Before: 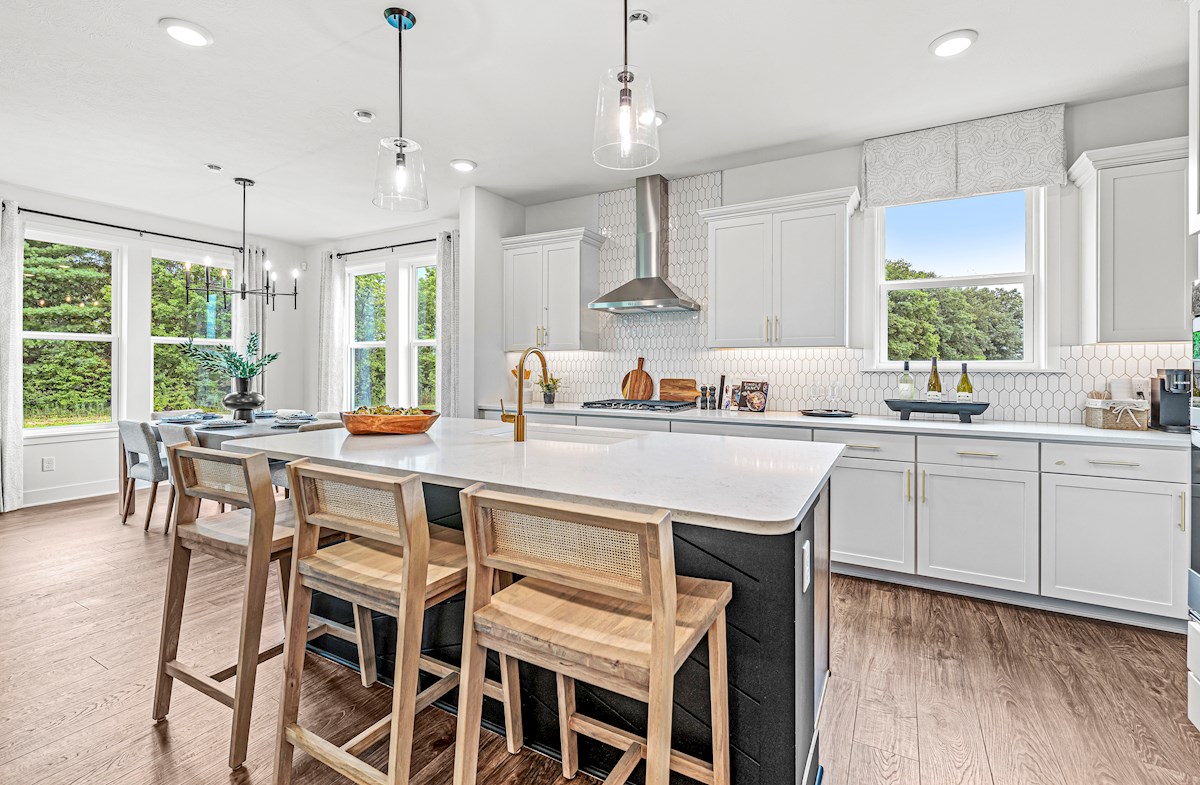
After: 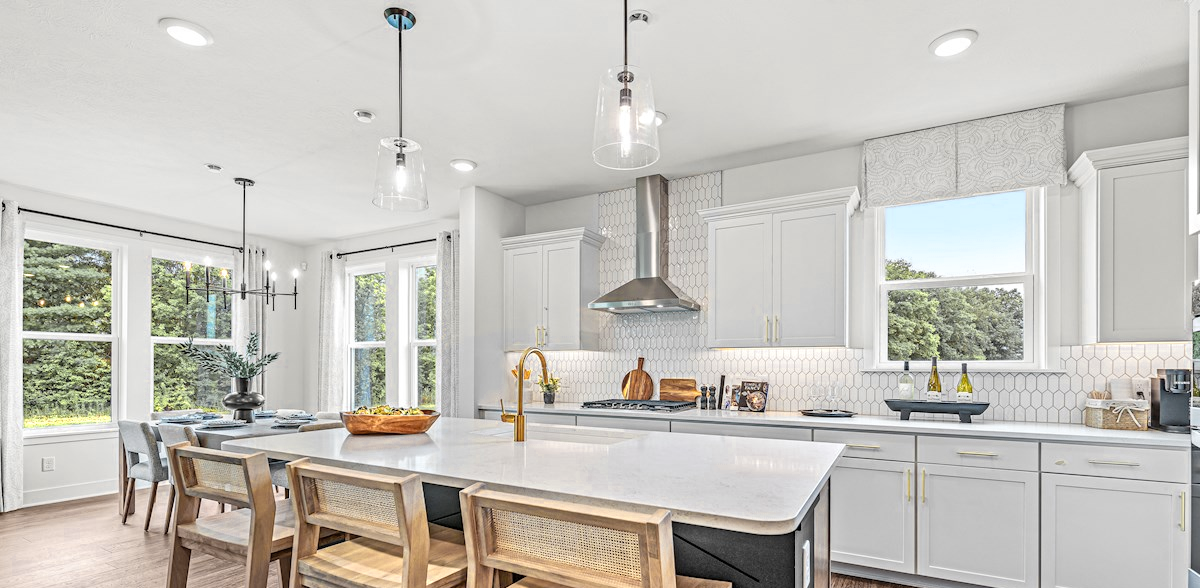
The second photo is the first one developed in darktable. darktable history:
color zones: curves: ch0 [(0.004, 0.306) (0.107, 0.448) (0.252, 0.656) (0.41, 0.398) (0.595, 0.515) (0.768, 0.628)]; ch1 [(0.07, 0.323) (0.151, 0.452) (0.252, 0.608) (0.346, 0.221) (0.463, 0.189) (0.61, 0.368) (0.735, 0.395) (0.921, 0.412)]; ch2 [(0, 0.476) (0.132, 0.512) (0.243, 0.512) (0.397, 0.48) (0.522, 0.376) (0.634, 0.536) (0.761, 0.46)]
crop: bottom 24.988%
